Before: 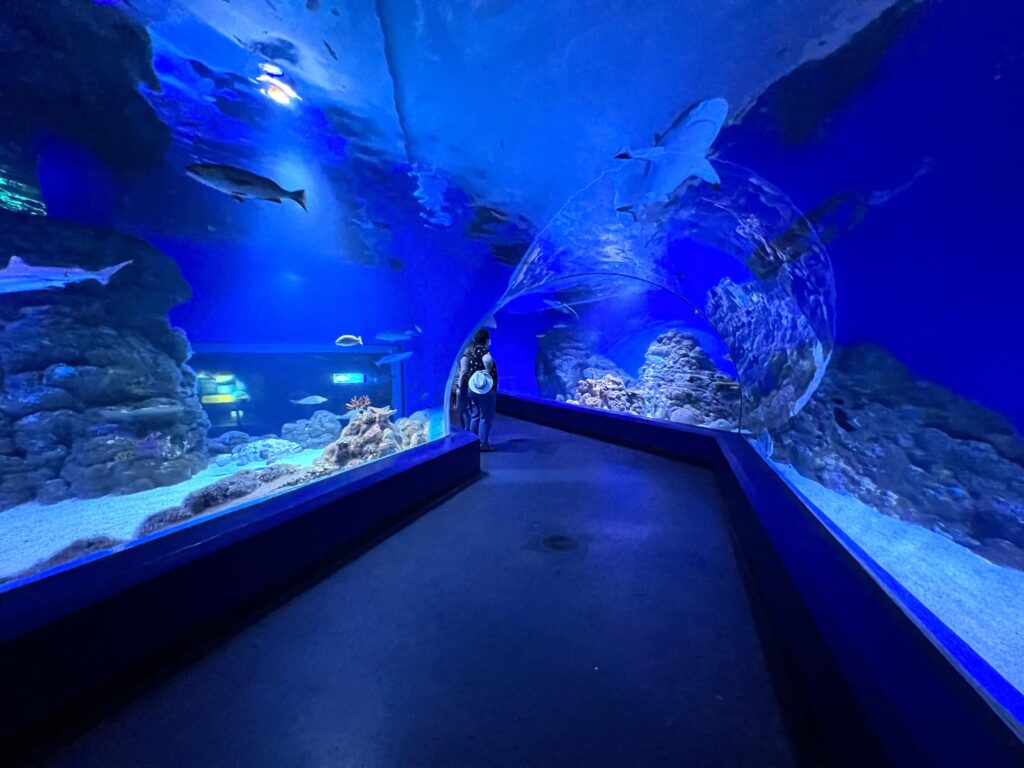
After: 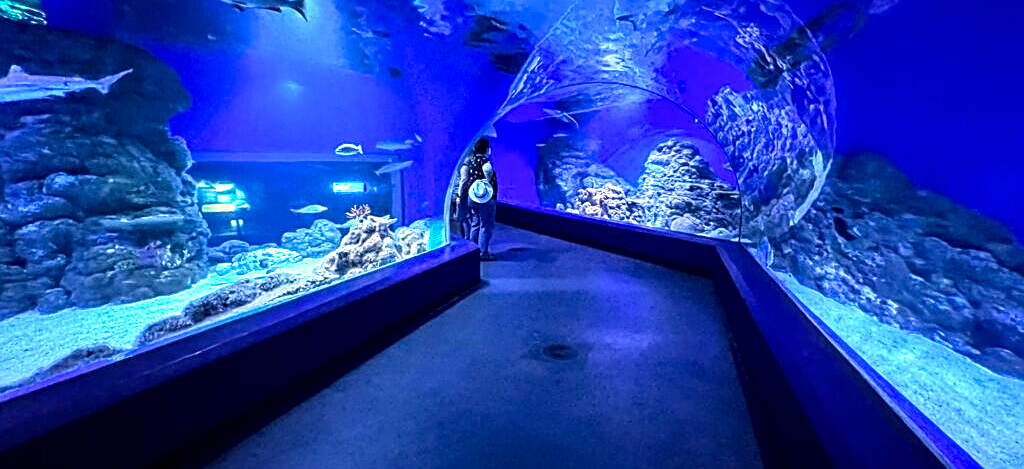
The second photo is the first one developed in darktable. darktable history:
sharpen: on, module defaults
velvia: on, module defaults
local contrast: detail 160%
exposure: black level correction 0, exposure 0.5 EV, compensate highlight preservation false
crop and rotate: top 24.929%, bottom 13.959%
